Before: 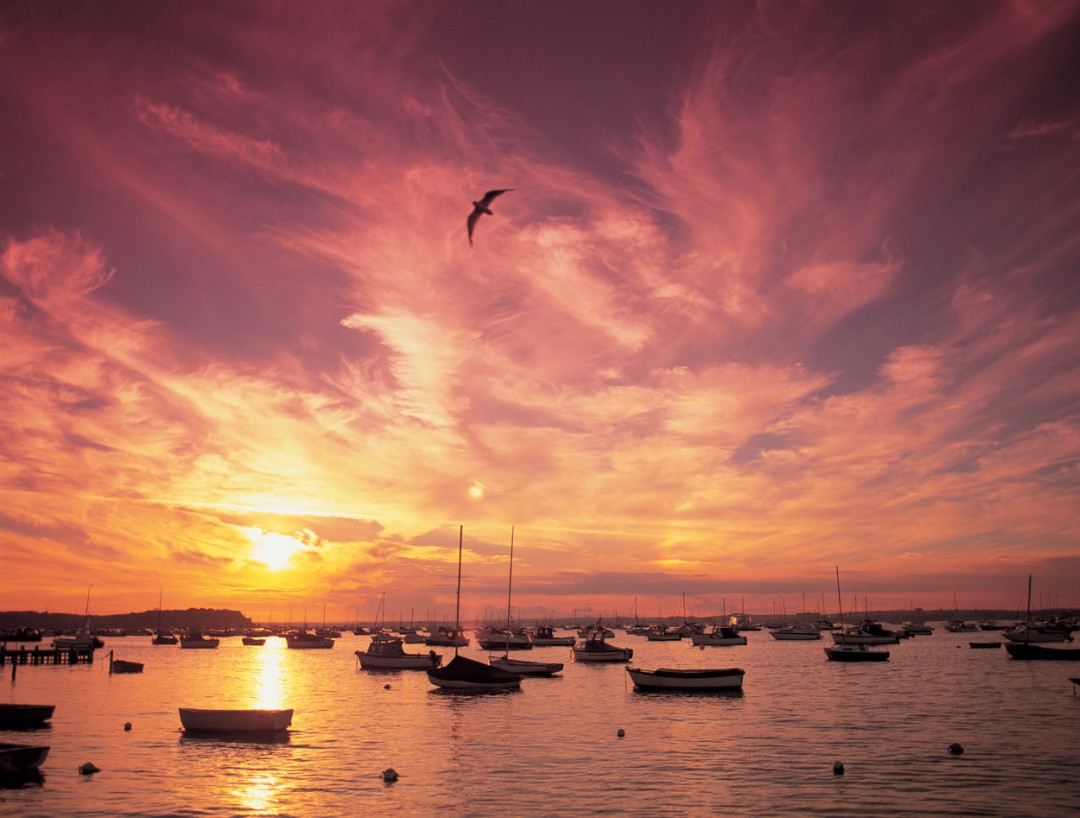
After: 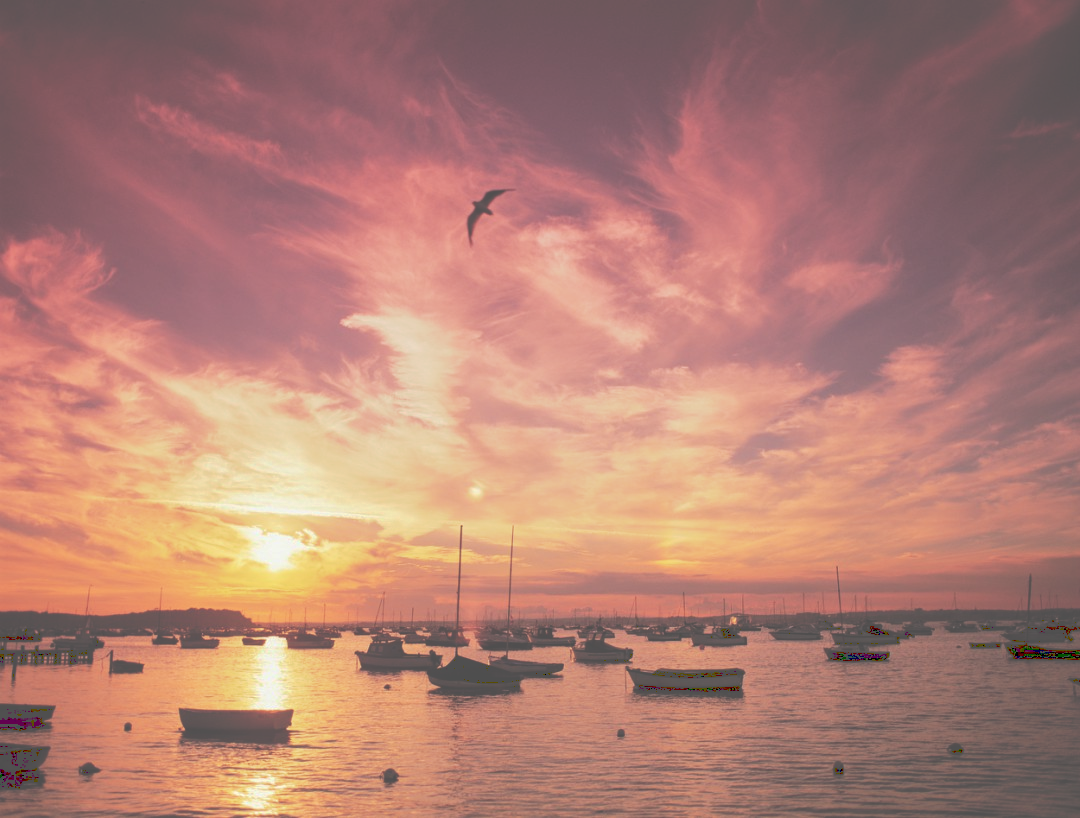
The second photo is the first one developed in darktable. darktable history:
local contrast: highlights 100%, shadows 101%, detail 119%, midtone range 0.2
tone curve: curves: ch0 [(0, 0) (0.003, 0.346) (0.011, 0.346) (0.025, 0.346) (0.044, 0.35) (0.069, 0.354) (0.1, 0.361) (0.136, 0.368) (0.177, 0.381) (0.224, 0.395) (0.277, 0.421) (0.335, 0.458) (0.399, 0.502) (0.468, 0.556) (0.543, 0.617) (0.623, 0.685) (0.709, 0.748) (0.801, 0.814) (0.898, 0.865) (1, 1)], preserve colors none
